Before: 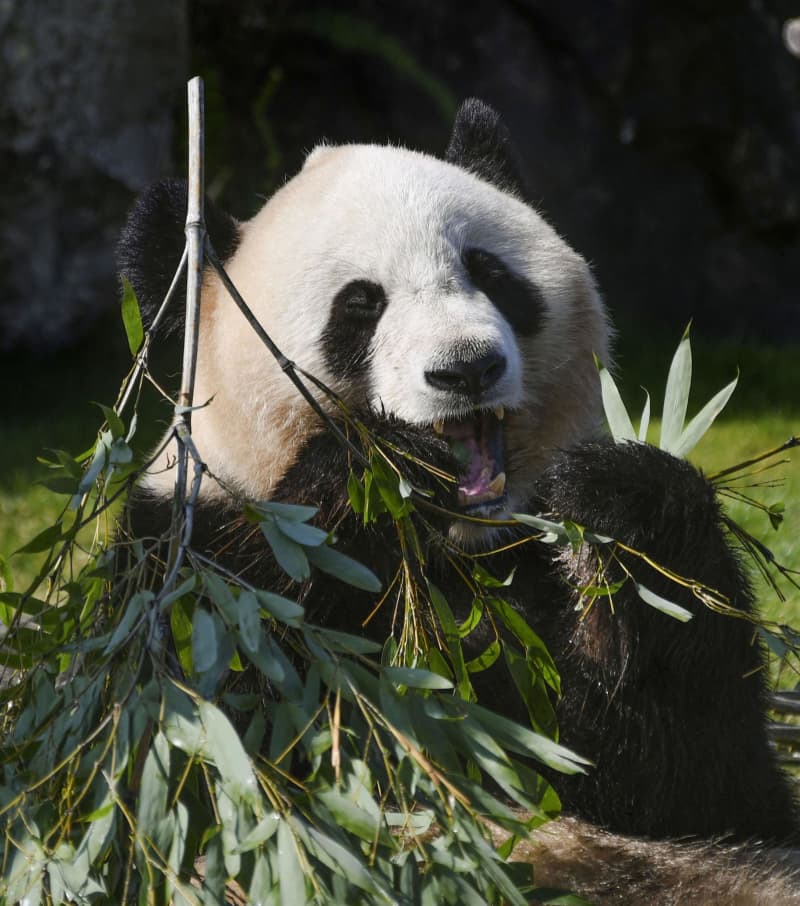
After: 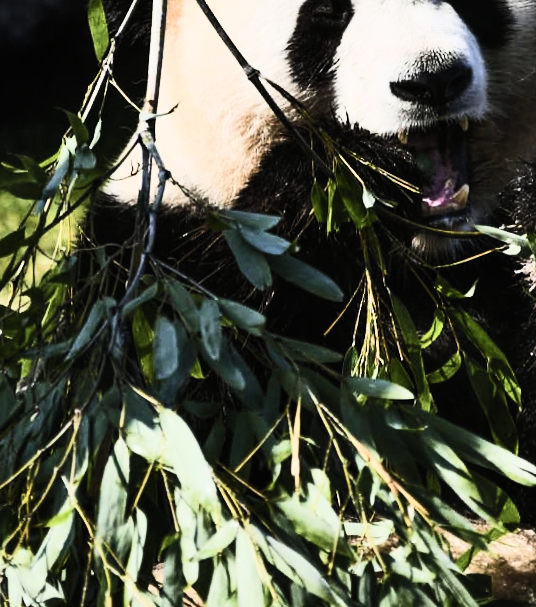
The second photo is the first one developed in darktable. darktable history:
velvia: strength 17%
contrast brightness saturation: contrast 0.62, brightness 0.34, saturation 0.14
tone equalizer: -8 EV -0.417 EV, -7 EV -0.389 EV, -6 EV -0.333 EV, -5 EV -0.222 EV, -3 EV 0.222 EV, -2 EV 0.333 EV, -1 EV 0.389 EV, +0 EV 0.417 EV, edges refinement/feathering 500, mask exposure compensation -1.57 EV, preserve details no
crop and rotate: angle -0.82°, left 3.85%, top 31.828%, right 27.992%
shadows and highlights: shadows 37.27, highlights -28.18, soften with gaussian
exposure: black level correction -0.014, exposure -0.193 EV, compensate highlight preservation false
filmic rgb: black relative exposure -4.38 EV, white relative exposure 4.56 EV, hardness 2.37, contrast 1.05
